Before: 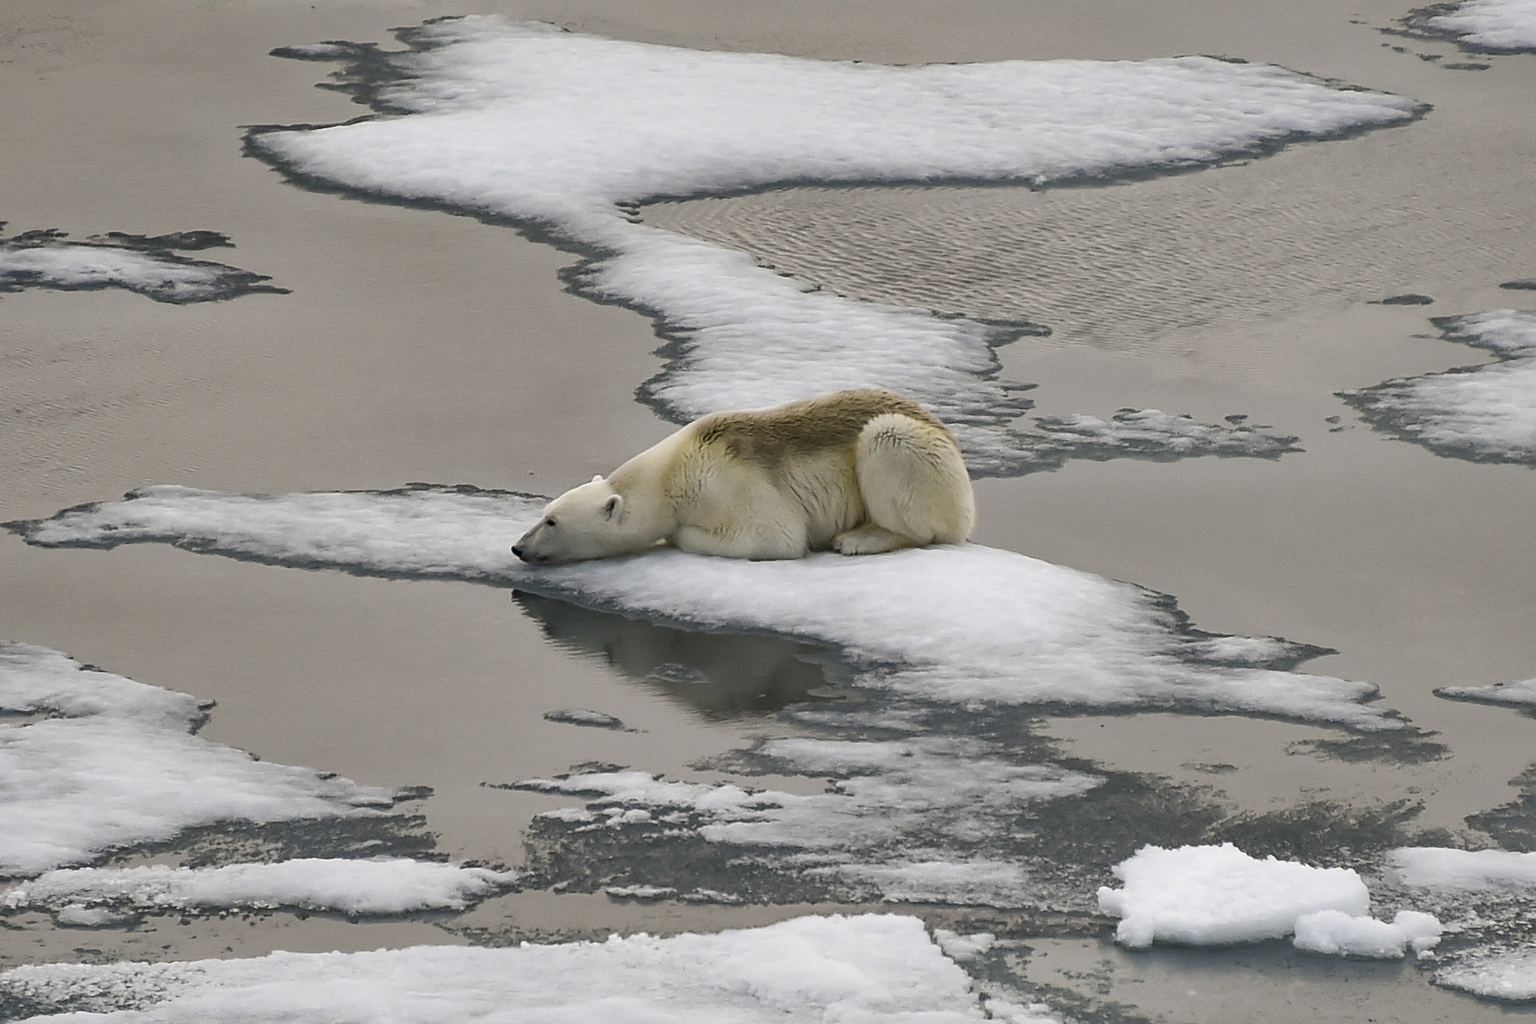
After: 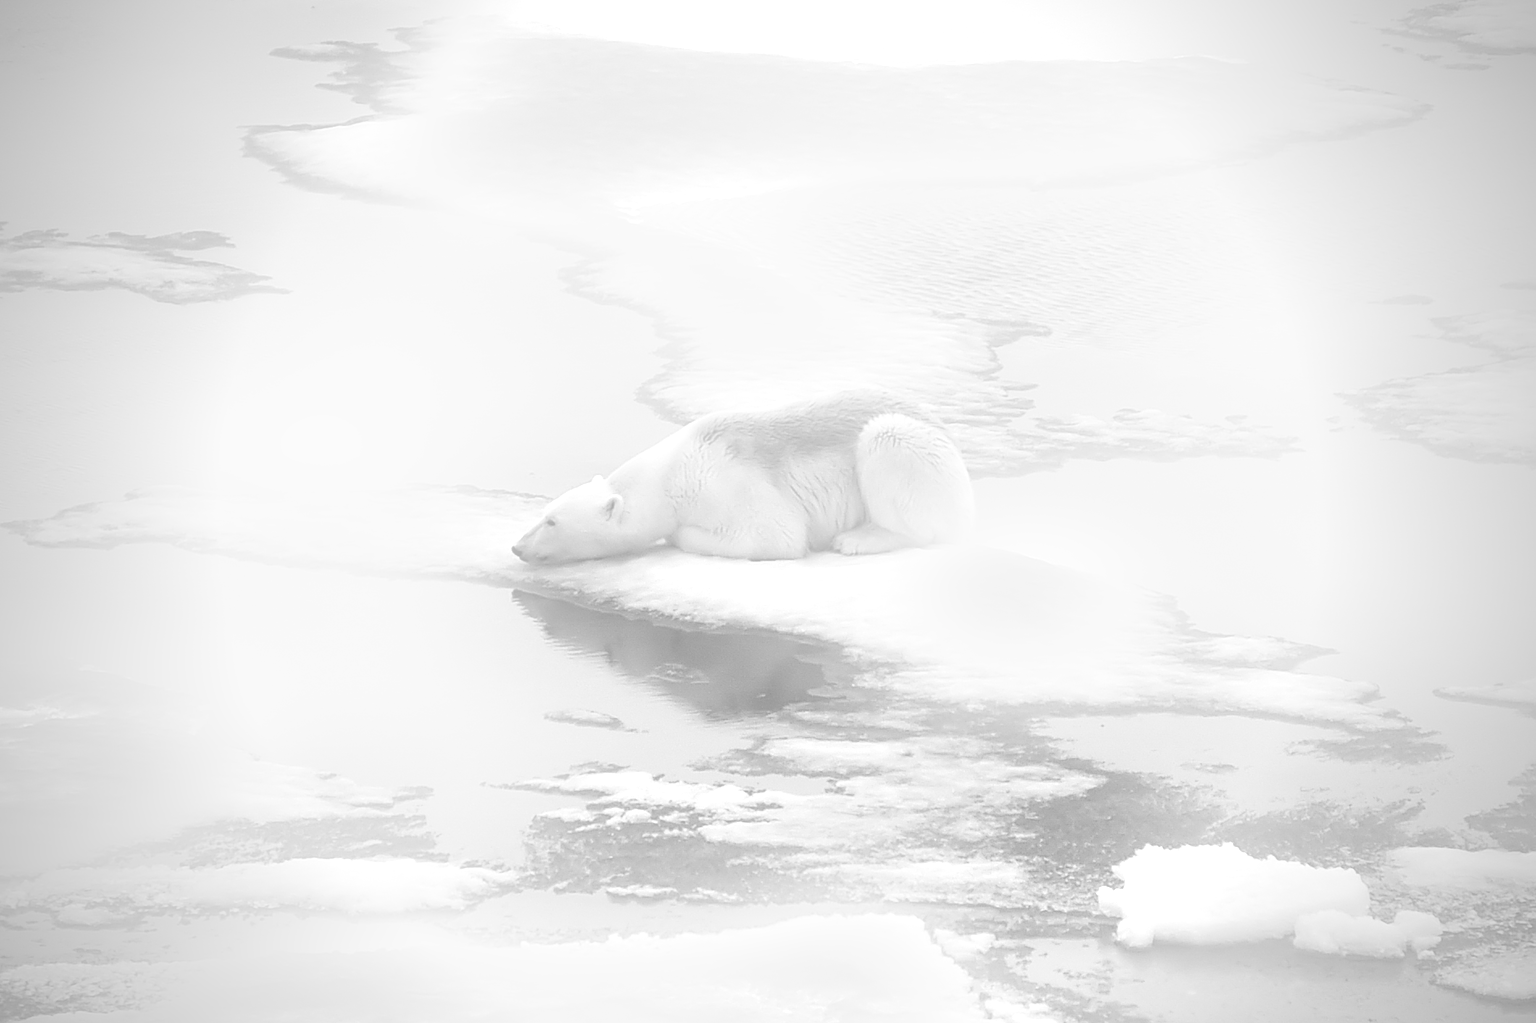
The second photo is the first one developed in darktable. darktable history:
bloom: on, module defaults
monochrome: a 32, b 64, size 2.3
exposure: black level correction 0.001, exposure 1.116 EV, compensate highlight preservation false
vignetting: fall-off start 71.74%
